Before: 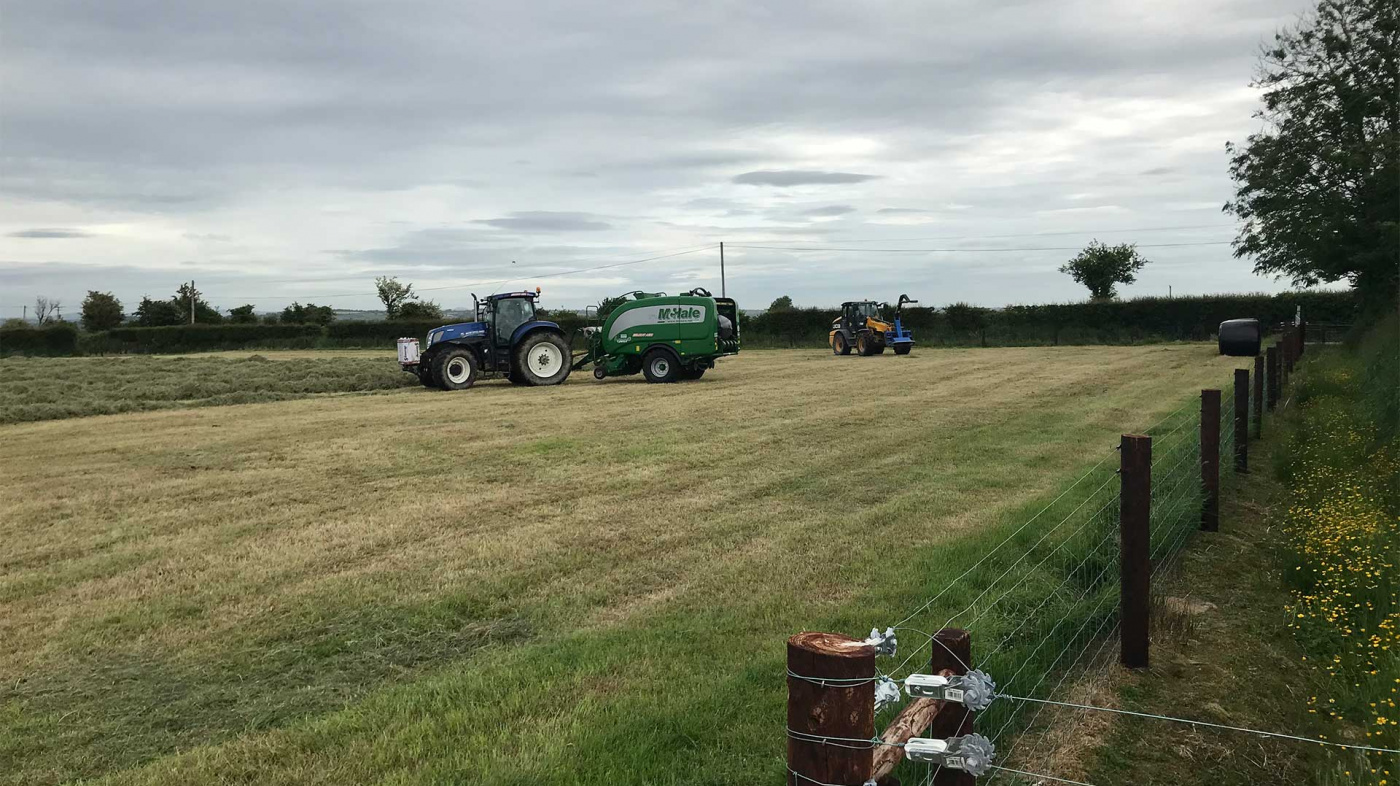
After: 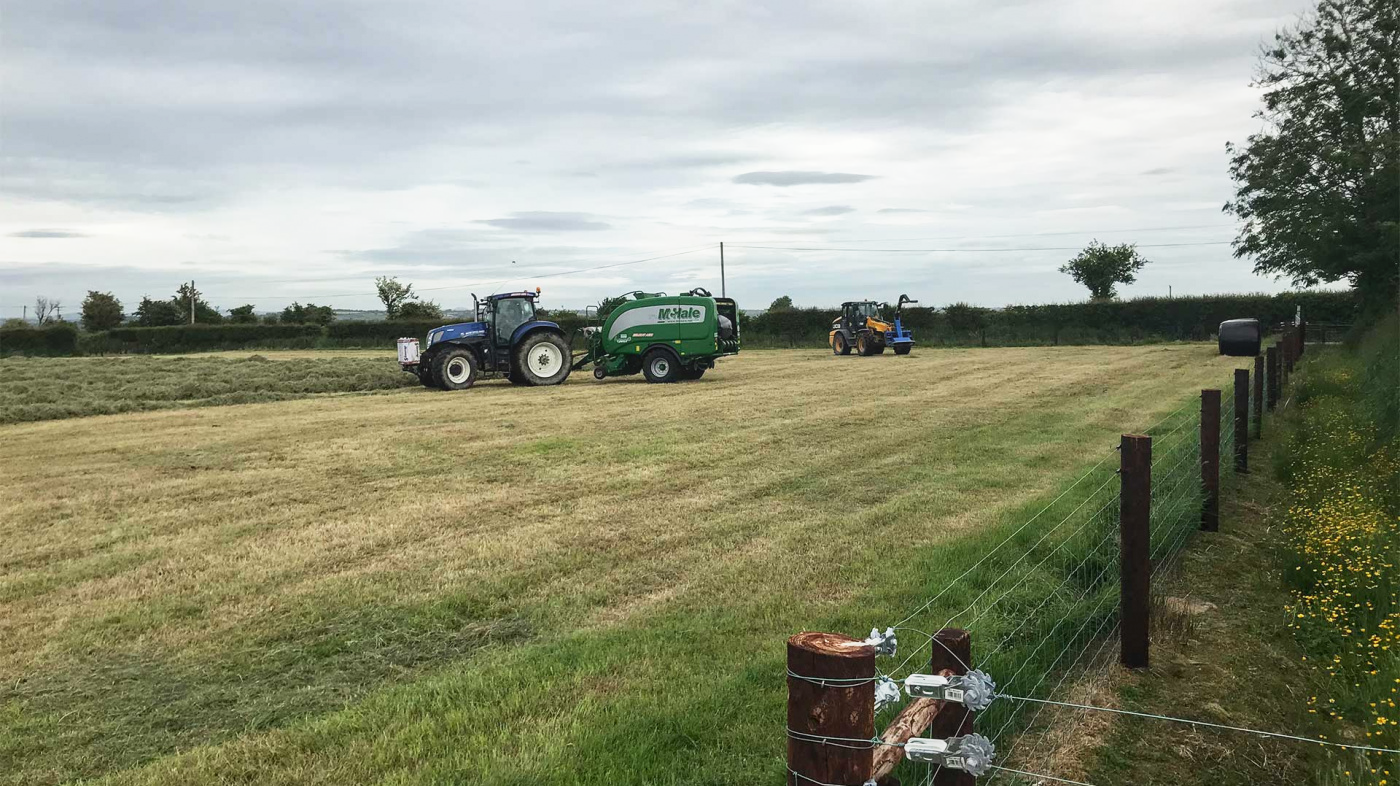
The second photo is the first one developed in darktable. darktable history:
base curve: curves: ch0 [(0, 0) (0.688, 0.865) (1, 1)], preserve colors none
local contrast: detail 109%
